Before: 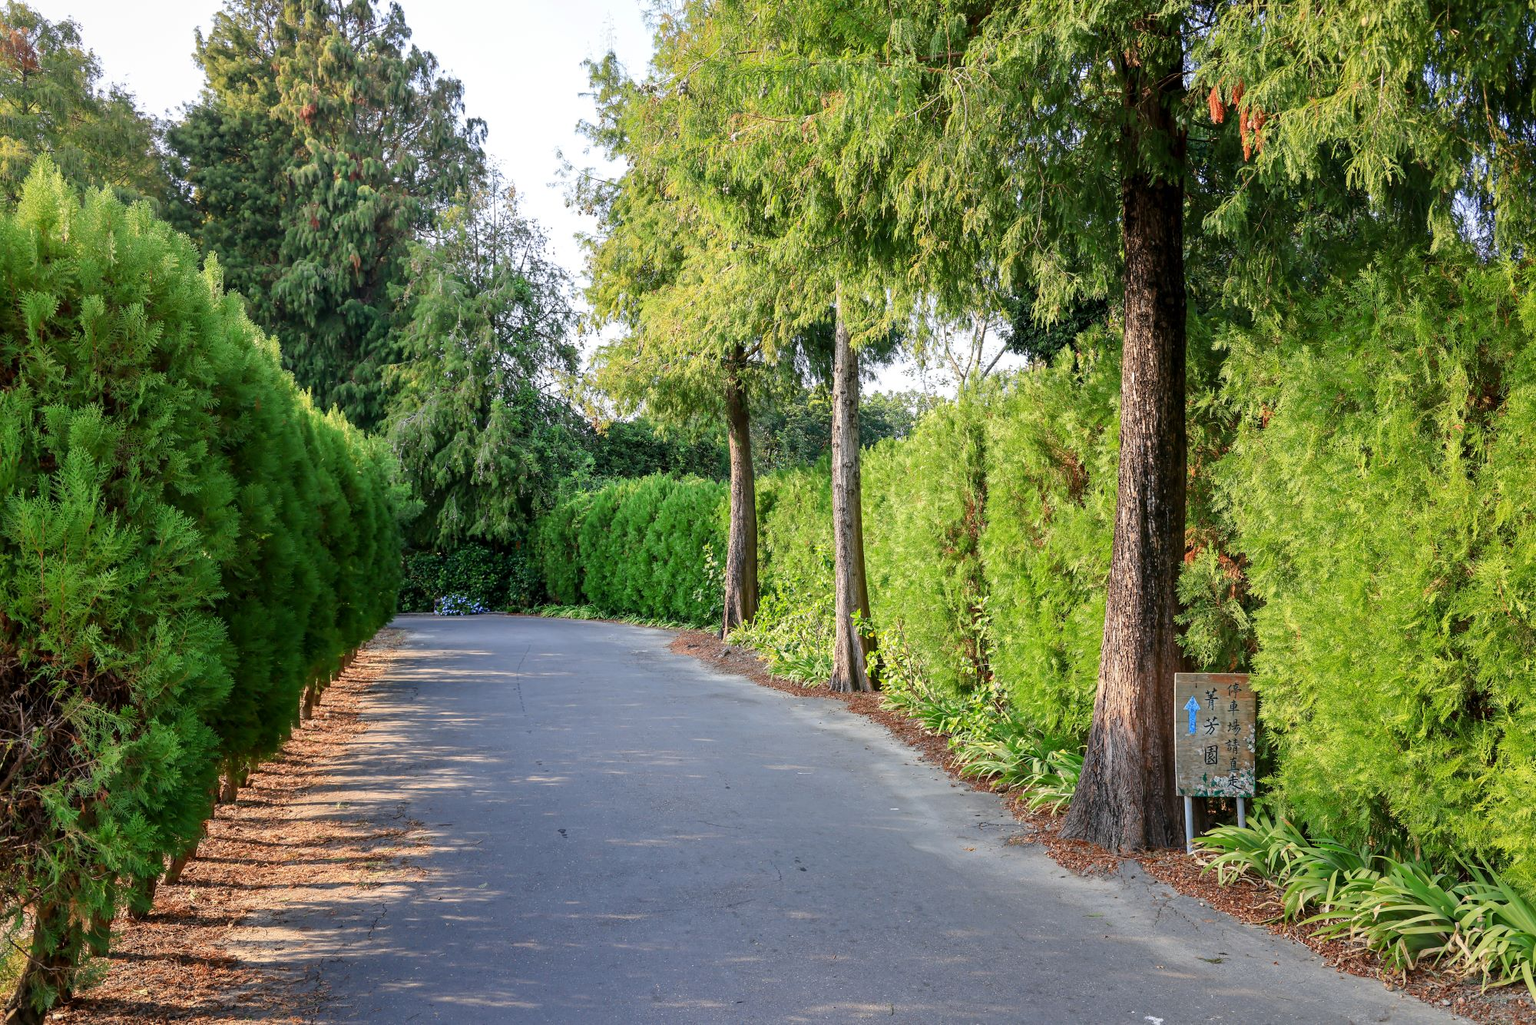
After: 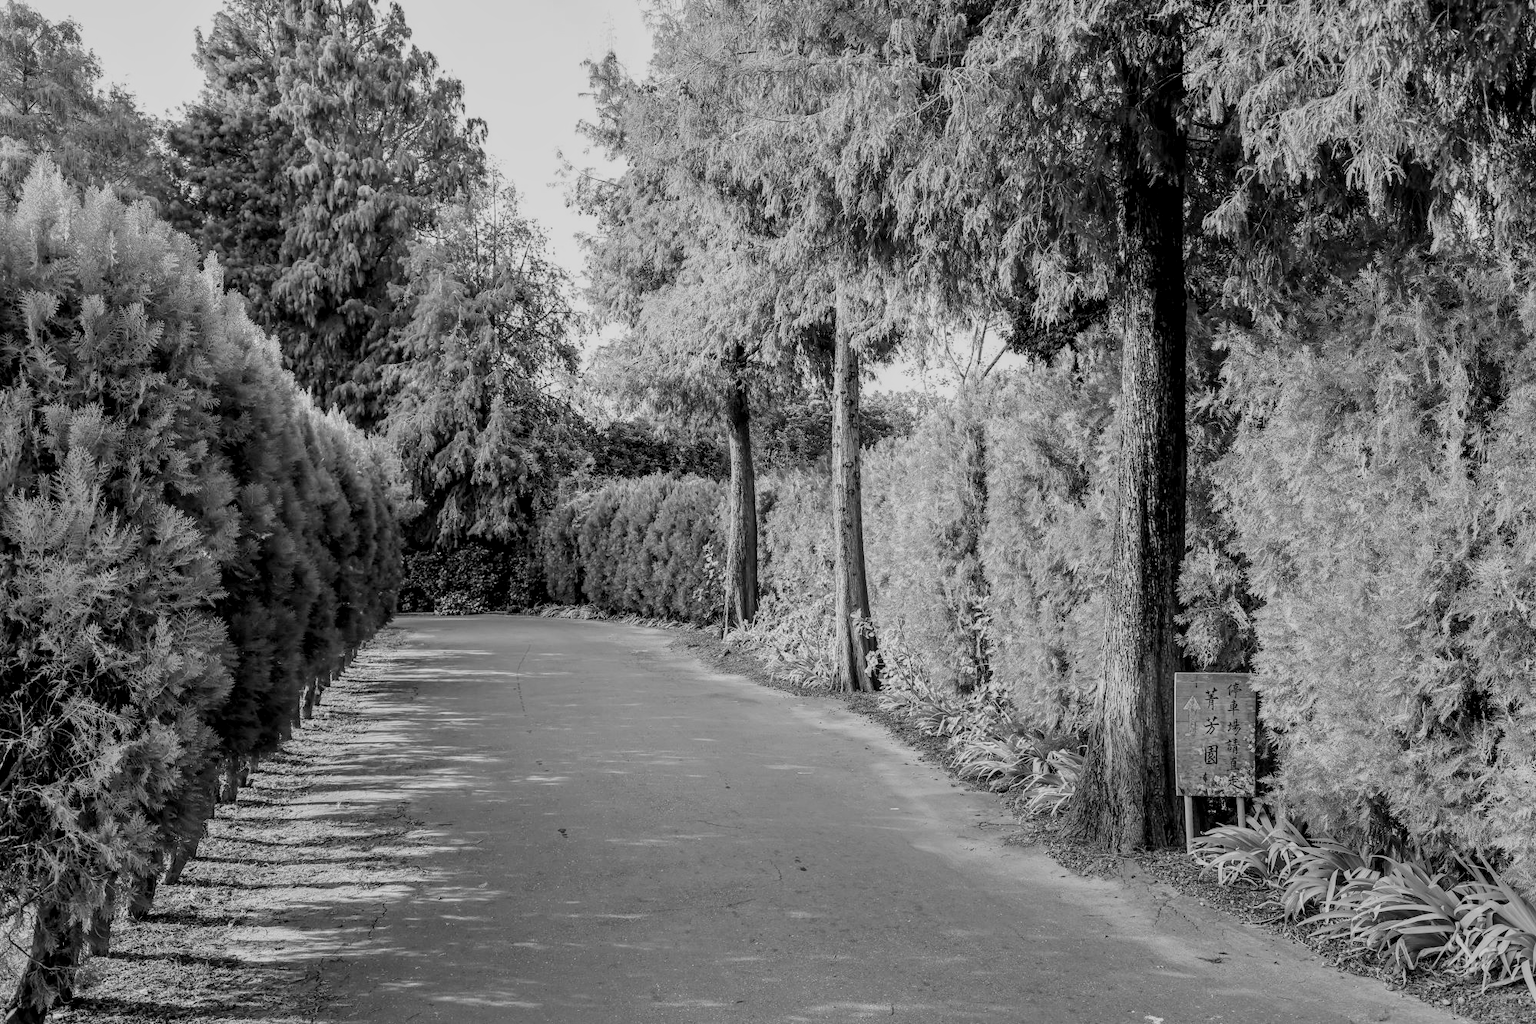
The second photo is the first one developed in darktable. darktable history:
filmic rgb: black relative exposure -16 EV, white relative exposure 6.92 EV, hardness 4.7
monochrome: on, module defaults
shadows and highlights: shadows 37.27, highlights -28.18, soften with gaussian
local contrast: on, module defaults
